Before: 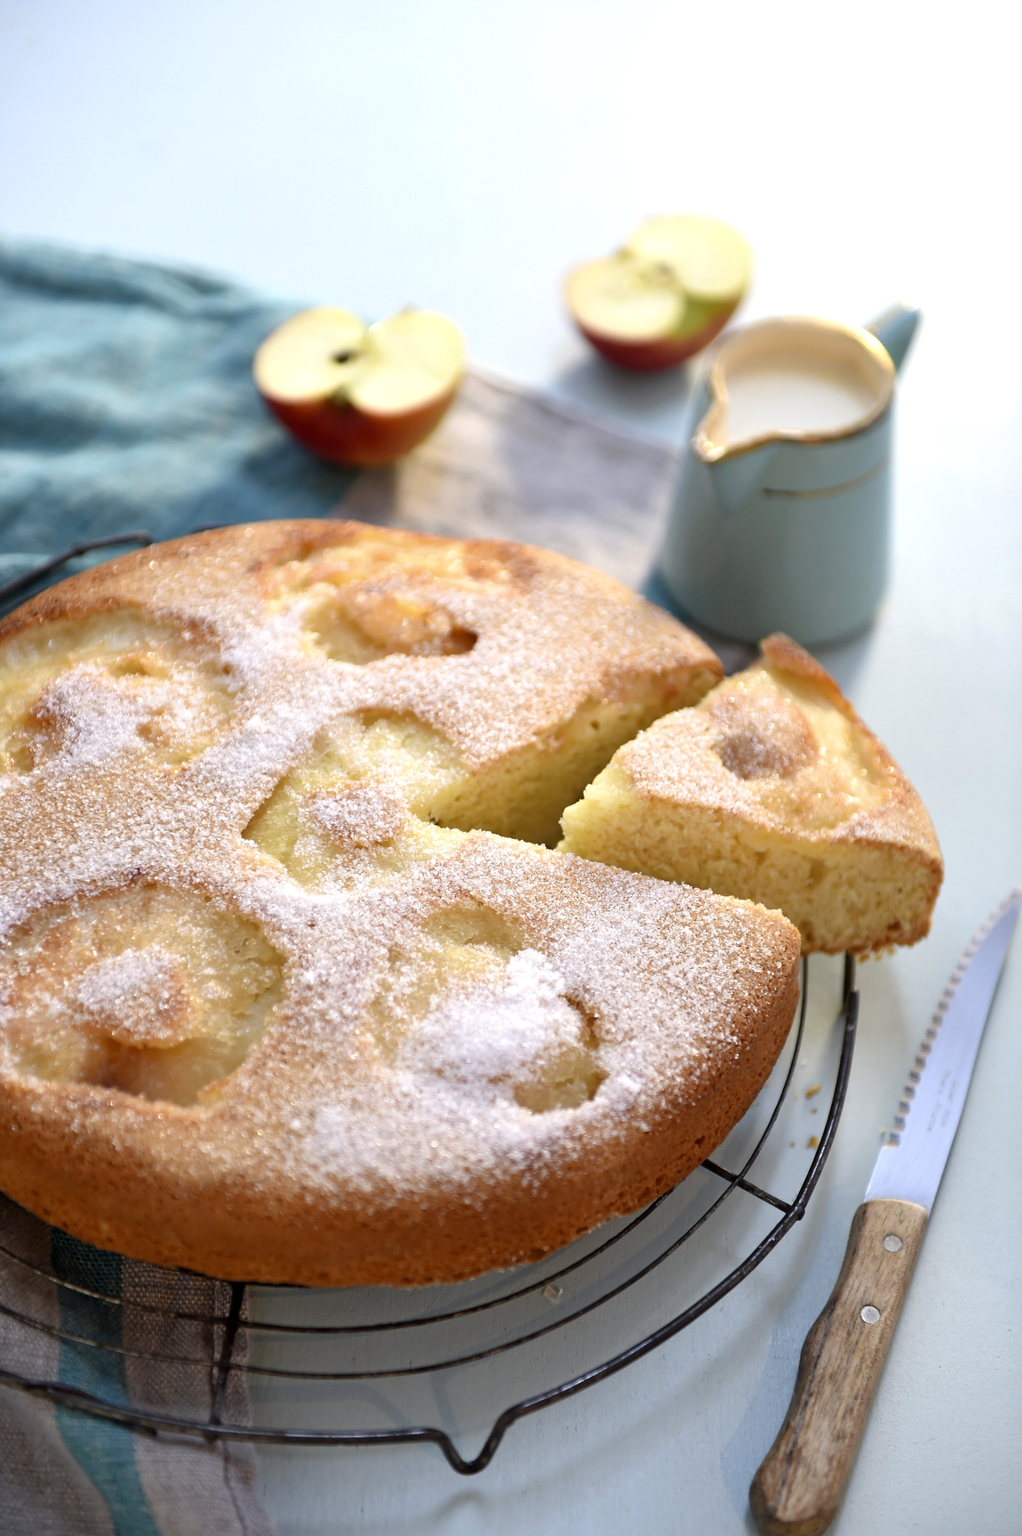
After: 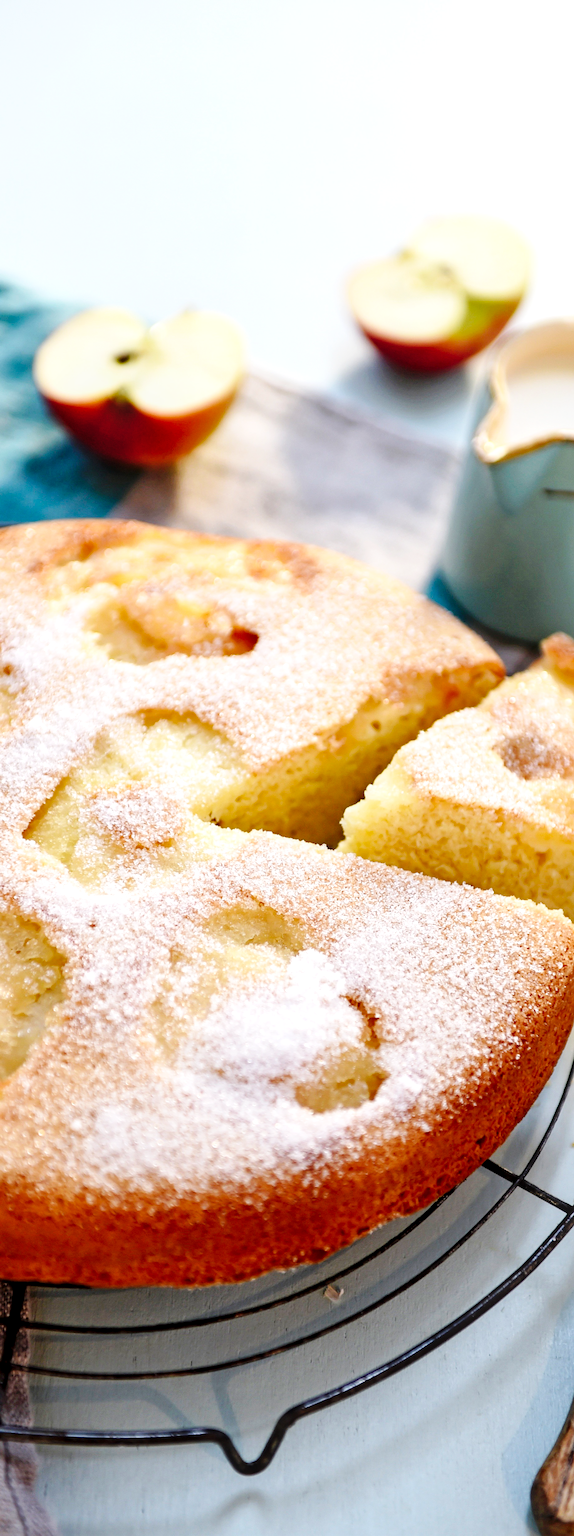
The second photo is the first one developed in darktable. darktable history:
base curve: curves: ch0 [(0, 0) (0.036, 0.025) (0.121, 0.166) (0.206, 0.329) (0.605, 0.79) (1, 1)], preserve colors none
crop: left 21.496%, right 22.254%
local contrast: on, module defaults
